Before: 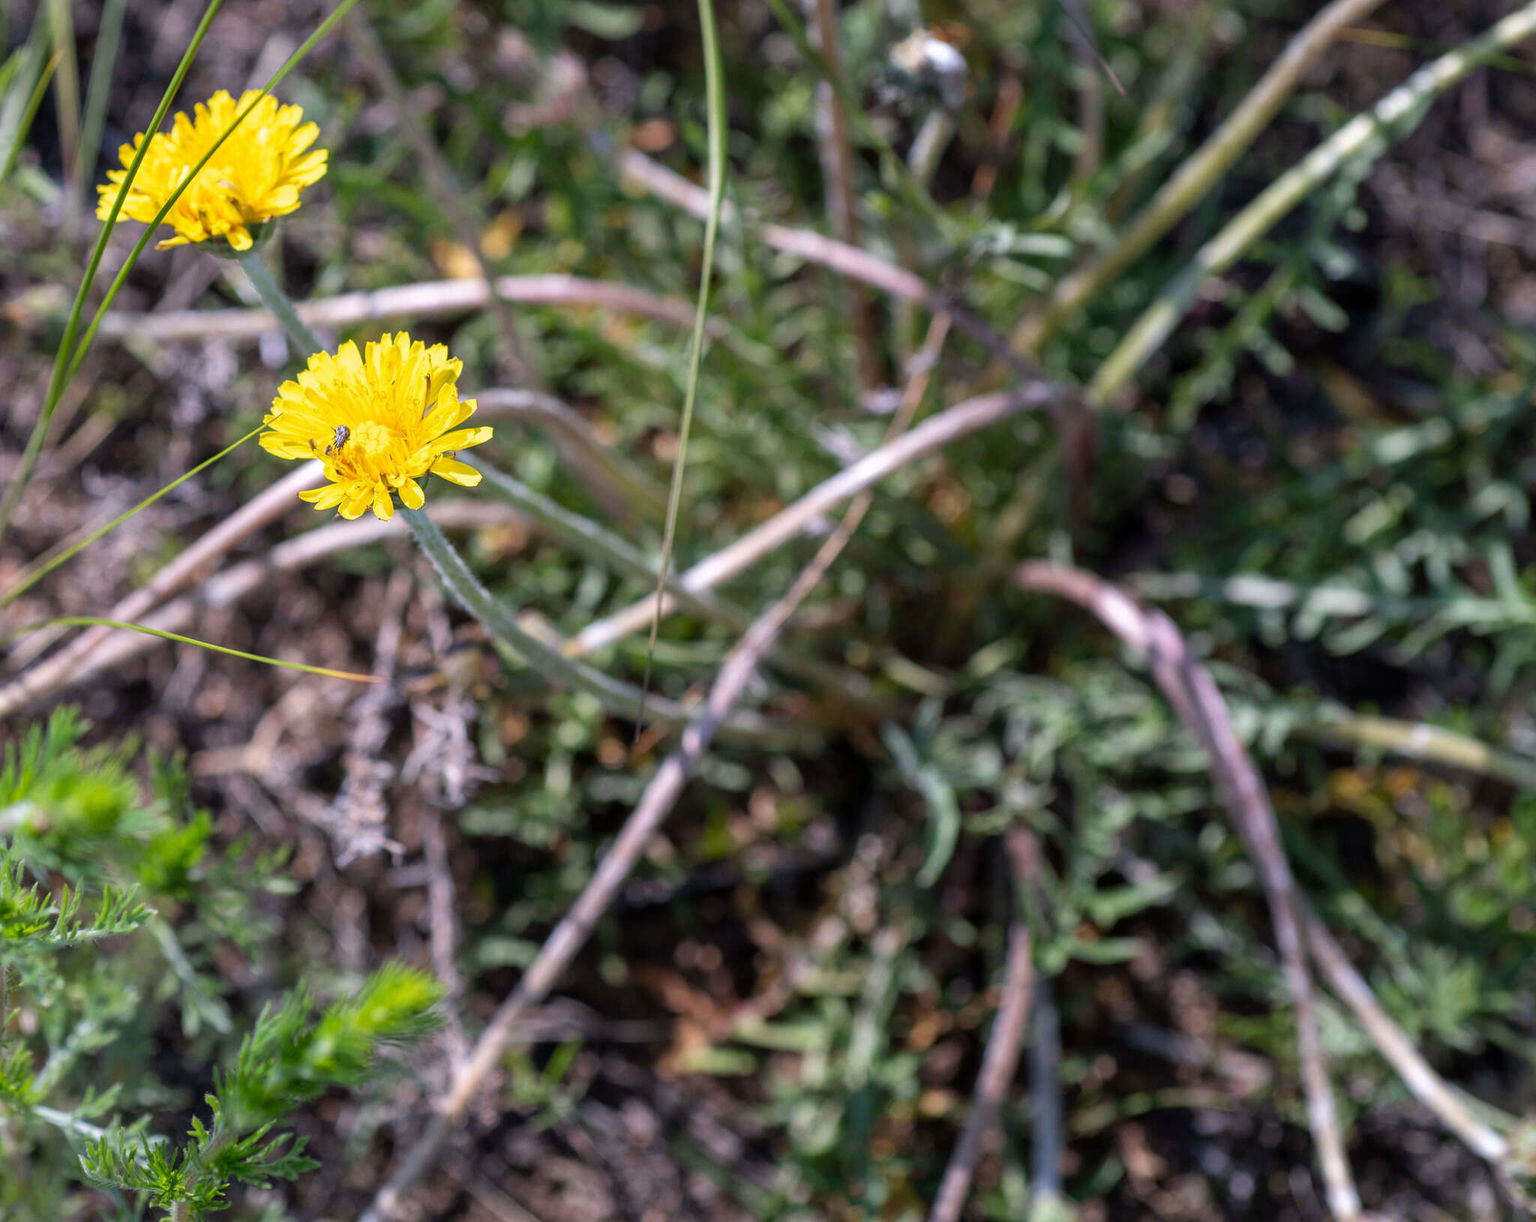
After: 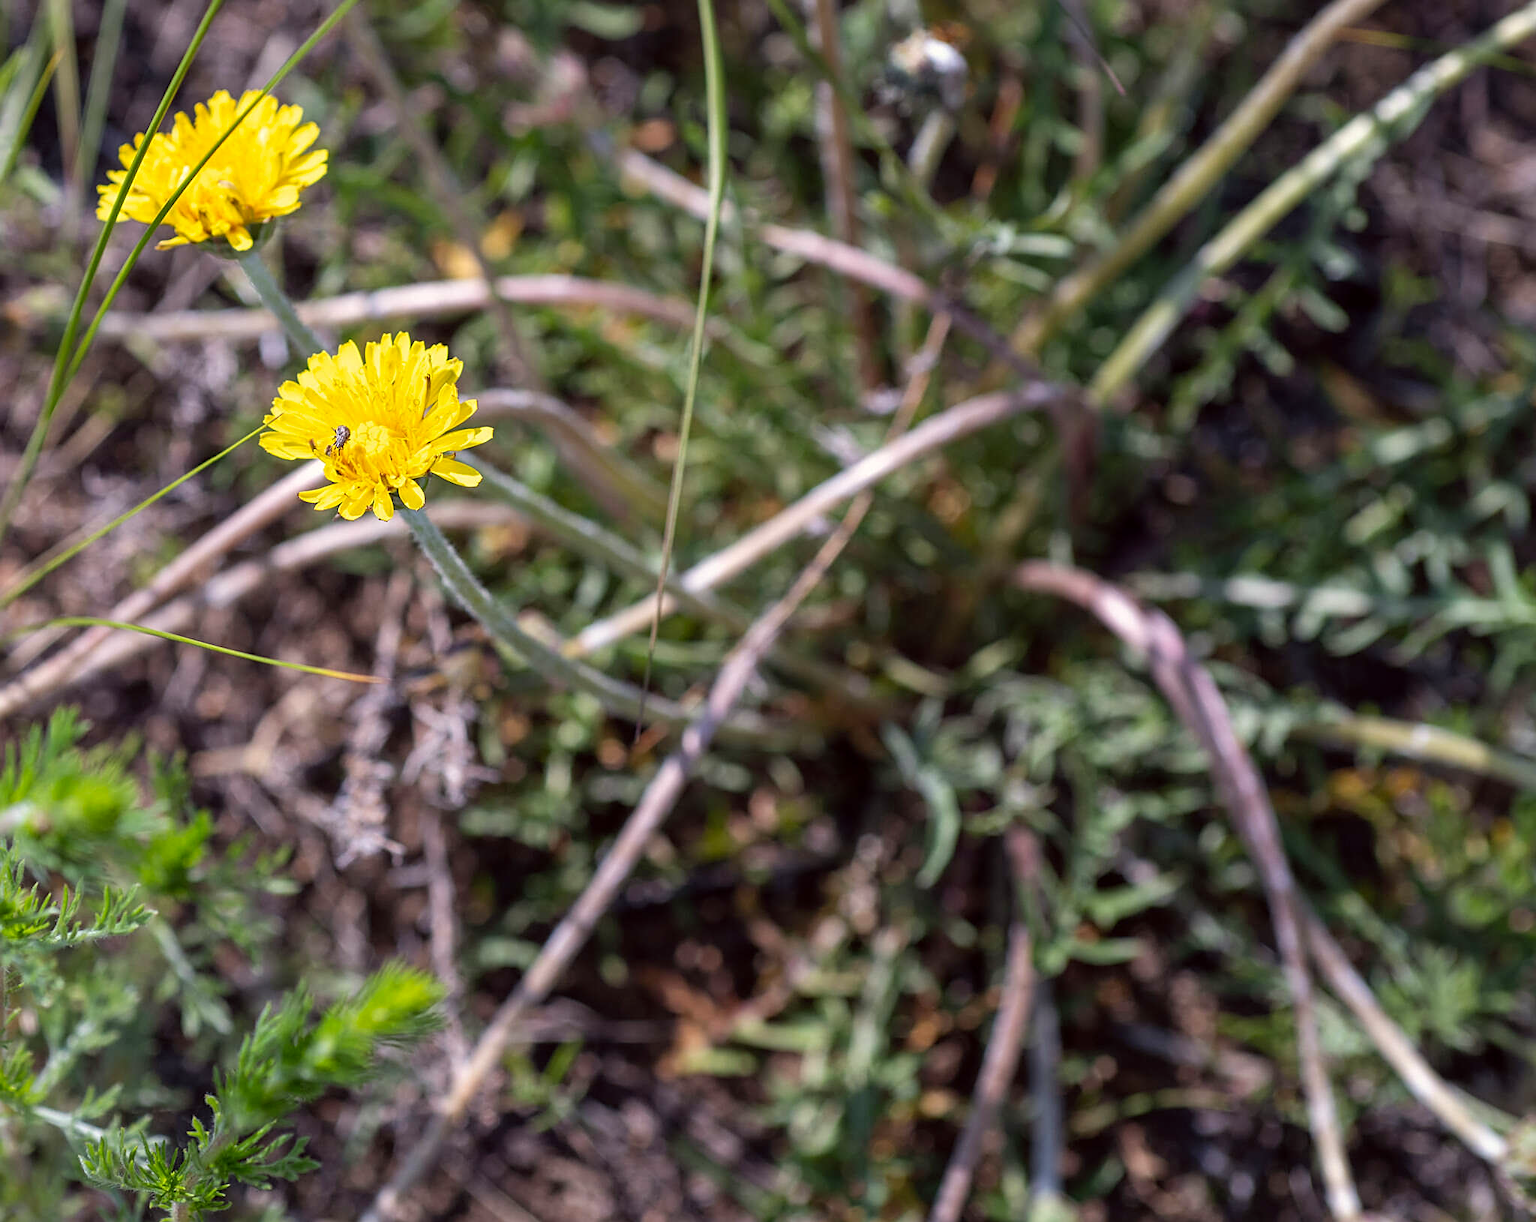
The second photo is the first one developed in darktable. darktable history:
color correction: highlights a* -0.95, highlights b* 4.5, shadows a* 3.55
sharpen: on, module defaults
